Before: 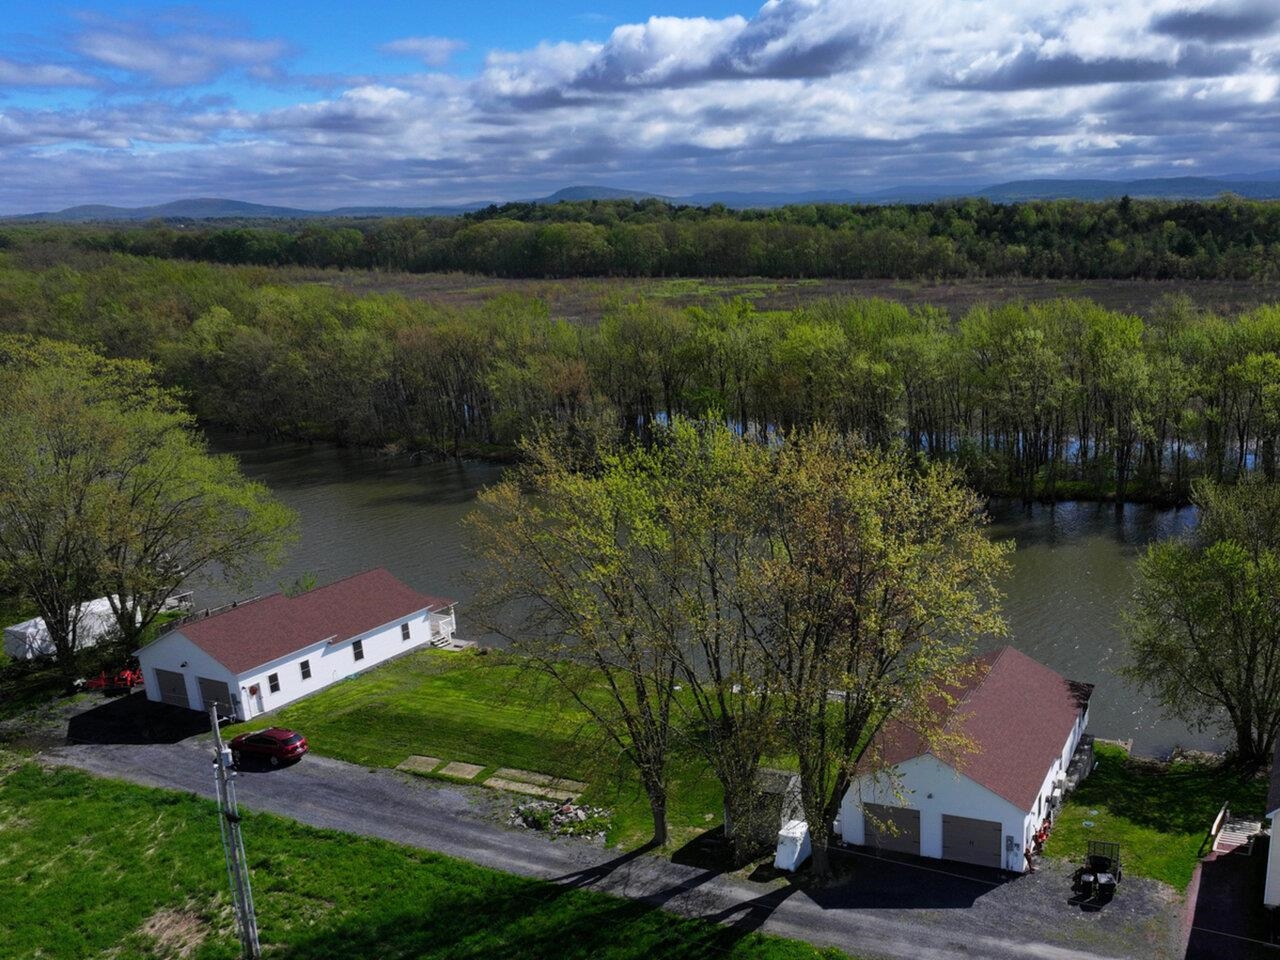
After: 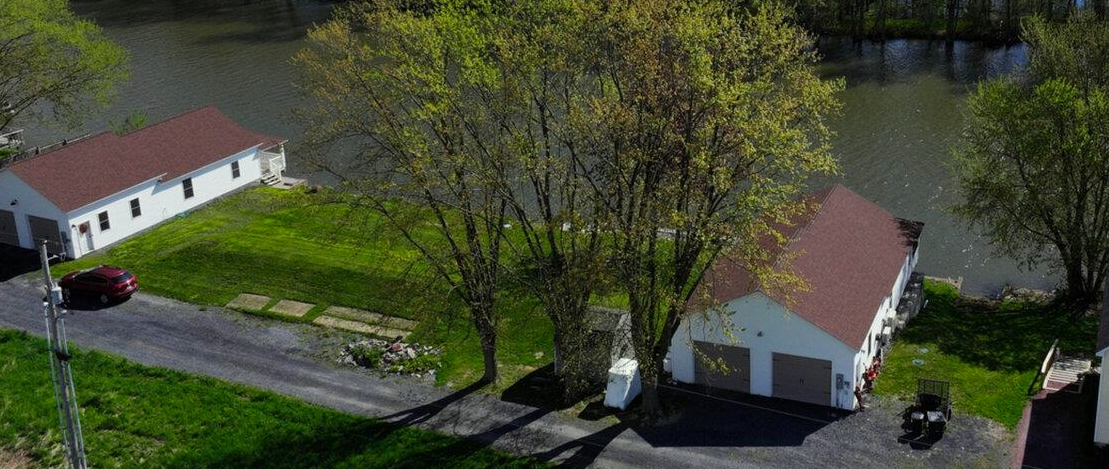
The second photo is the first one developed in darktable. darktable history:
color correction: highlights a* -4.29, highlights b* 6.39
crop and rotate: left 13.295%, top 48.192%, bottom 2.885%
